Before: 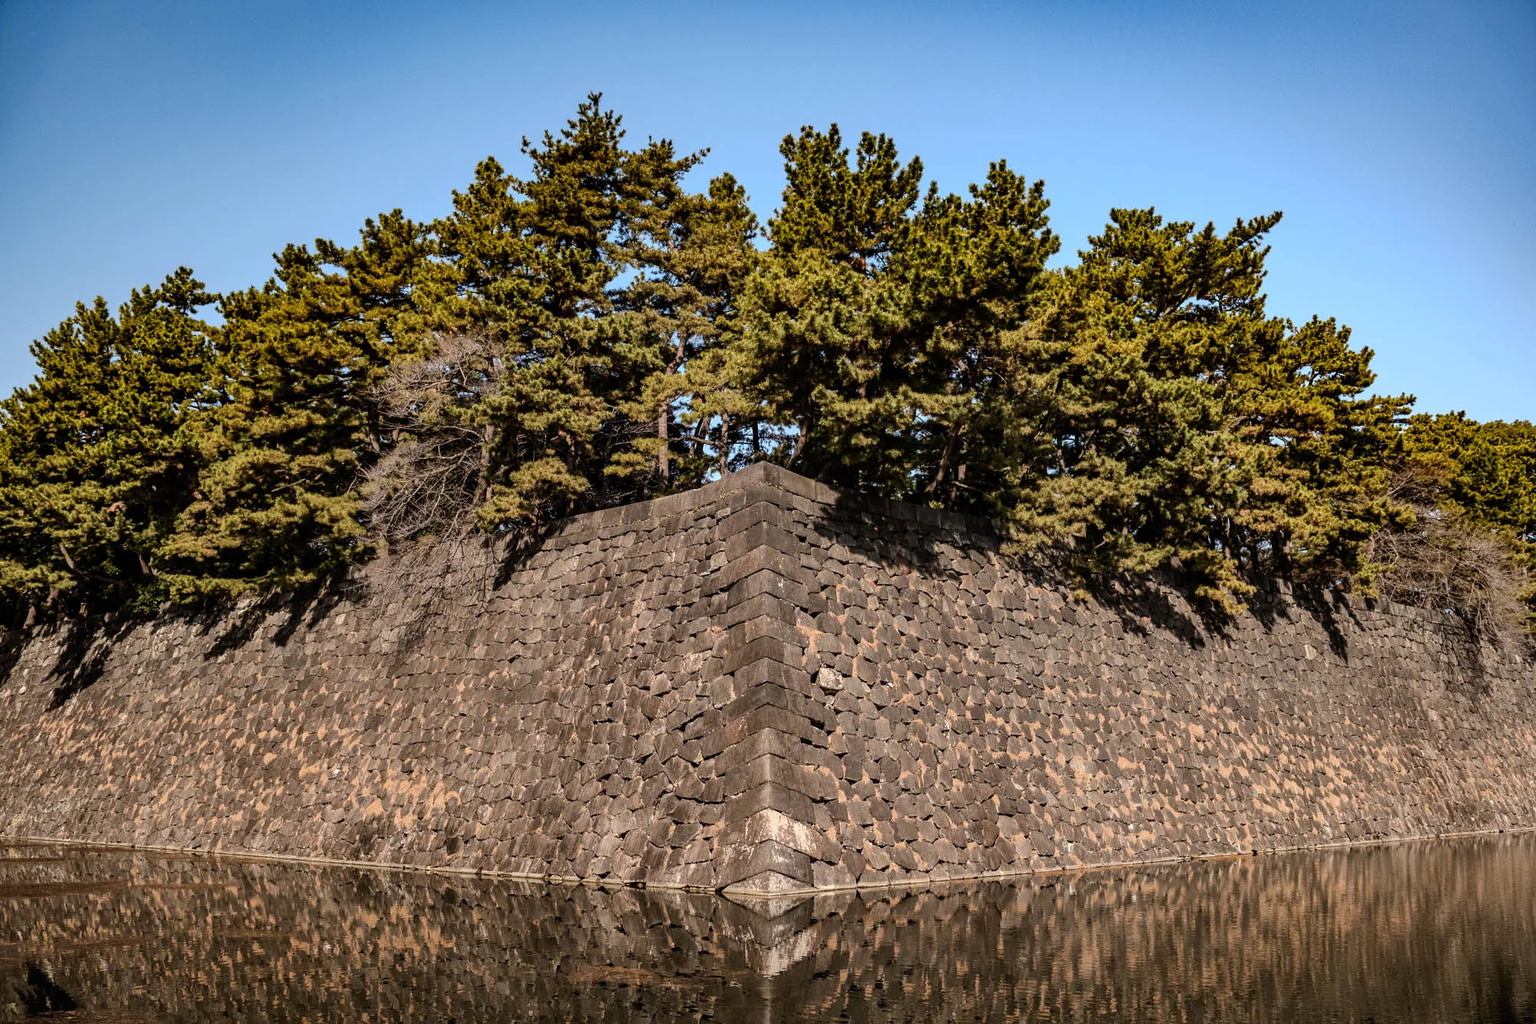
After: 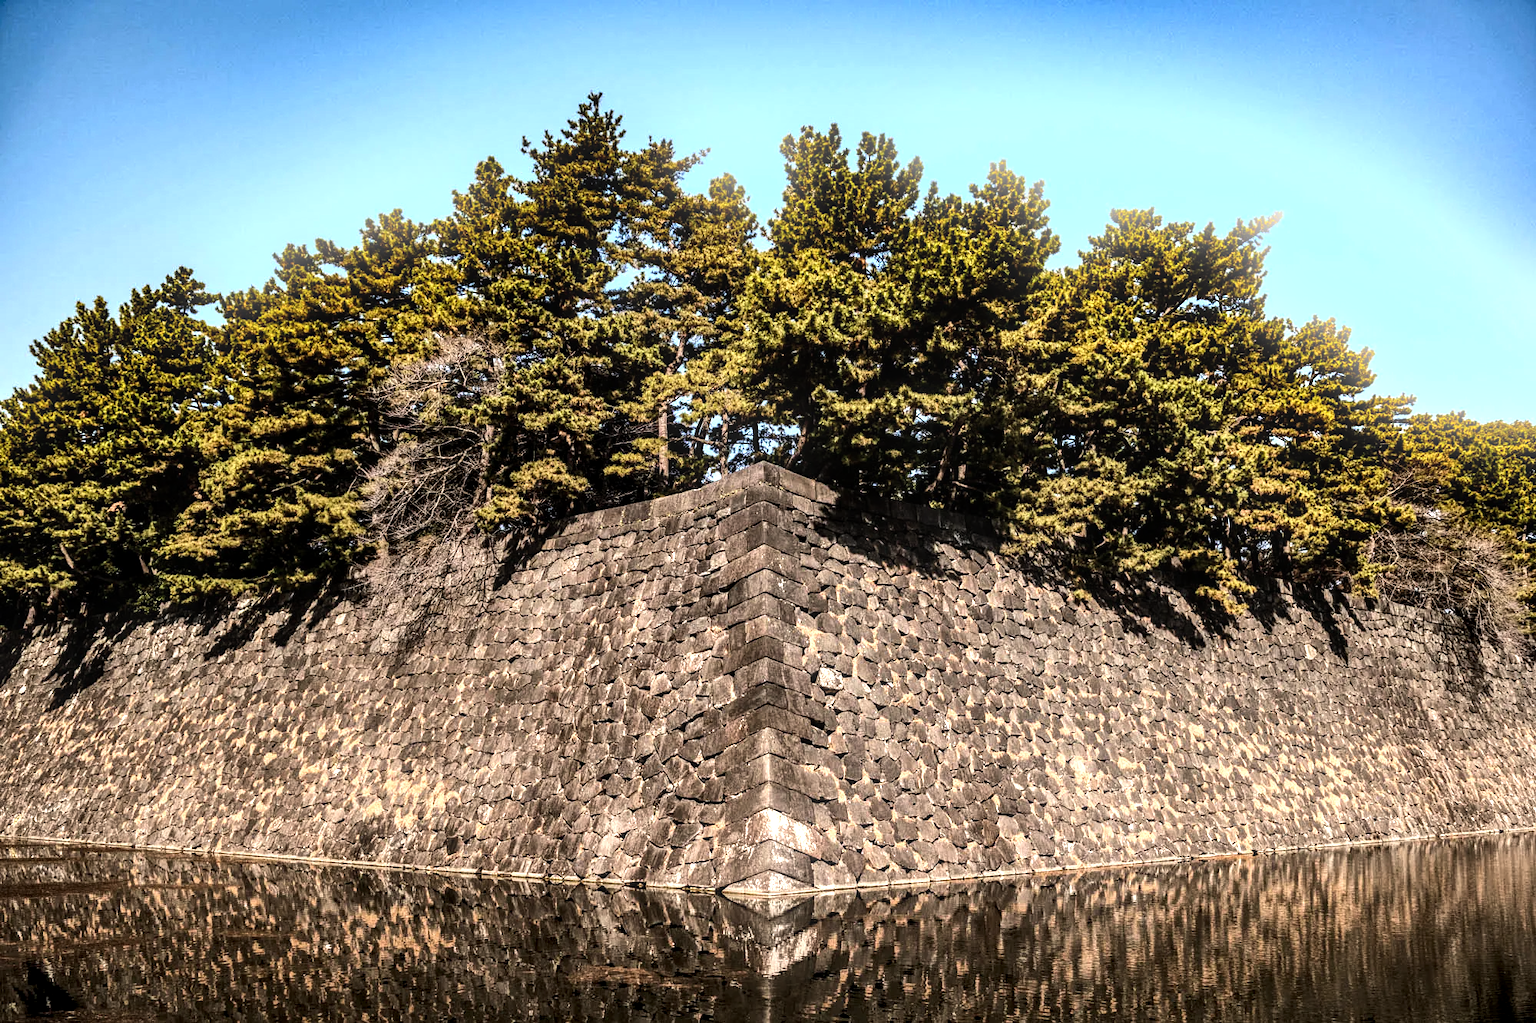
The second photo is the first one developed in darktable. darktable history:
tone equalizer: -8 EV -1.08 EV, -7 EV -1.01 EV, -6 EV -0.867 EV, -5 EV -0.578 EV, -3 EV 0.578 EV, -2 EV 0.867 EV, -1 EV 1.01 EV, +0 EV 1.08 EV, edges refinement/feathering 500, mask exposure compensation -1.57 EV, preserve details no
bloom: size 9%, threshold 100%, strength 7%
local contrast: detail 130%
